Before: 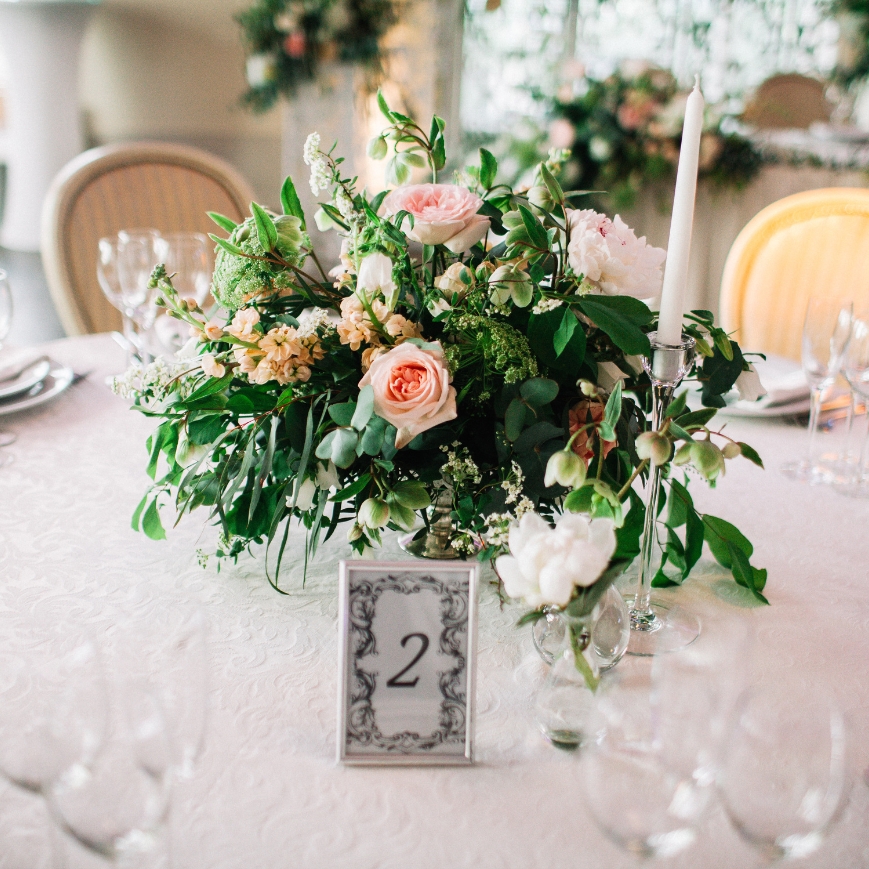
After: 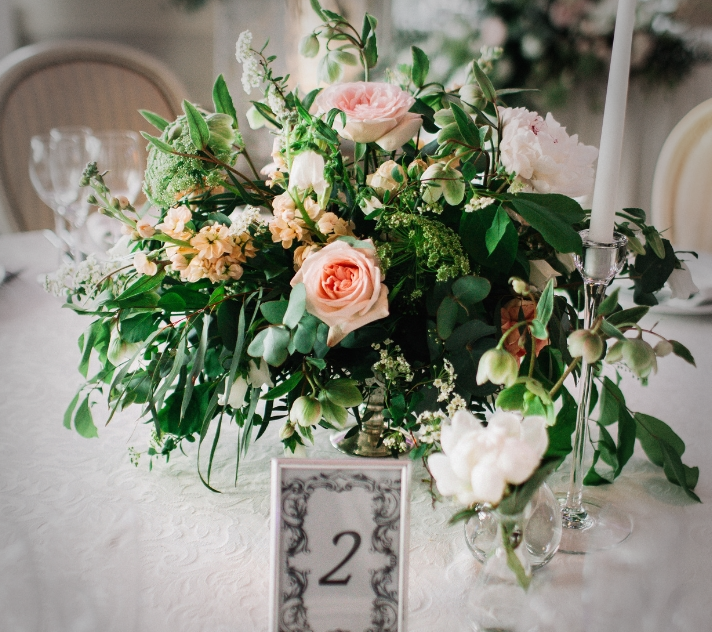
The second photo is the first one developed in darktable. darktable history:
crop: left 7.856%, top 11.836%, right 10.12%, bottom 15.387%
vignetting: fall-off start 64.63%, center (-0.034, 0.148), width/height ratio 0.881
